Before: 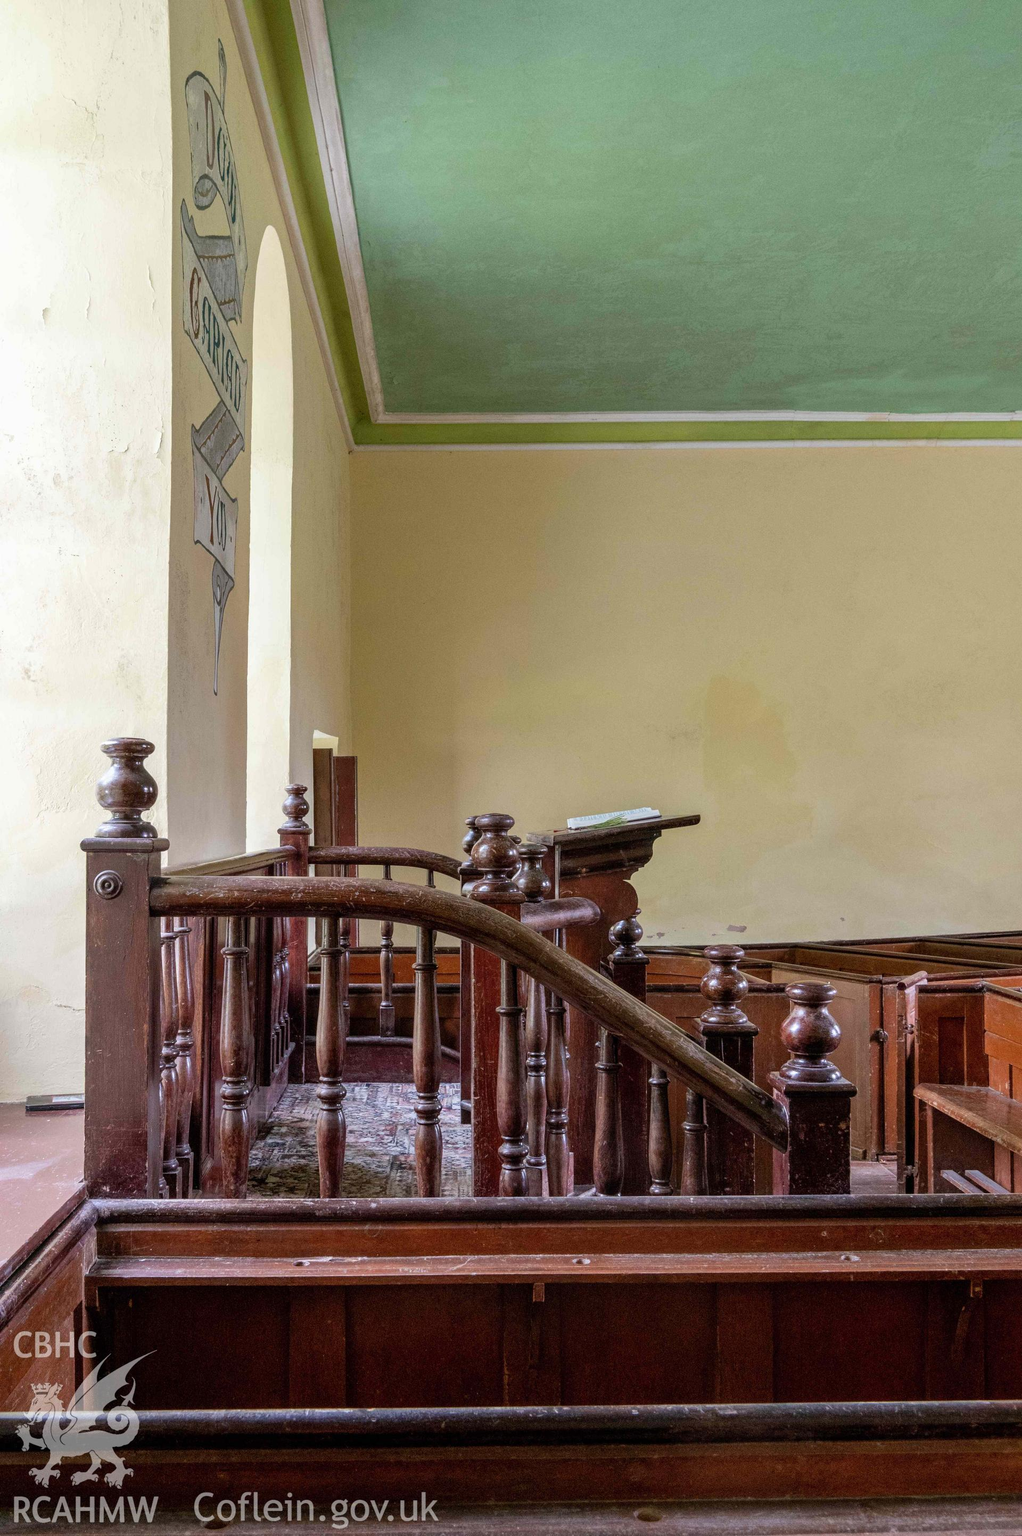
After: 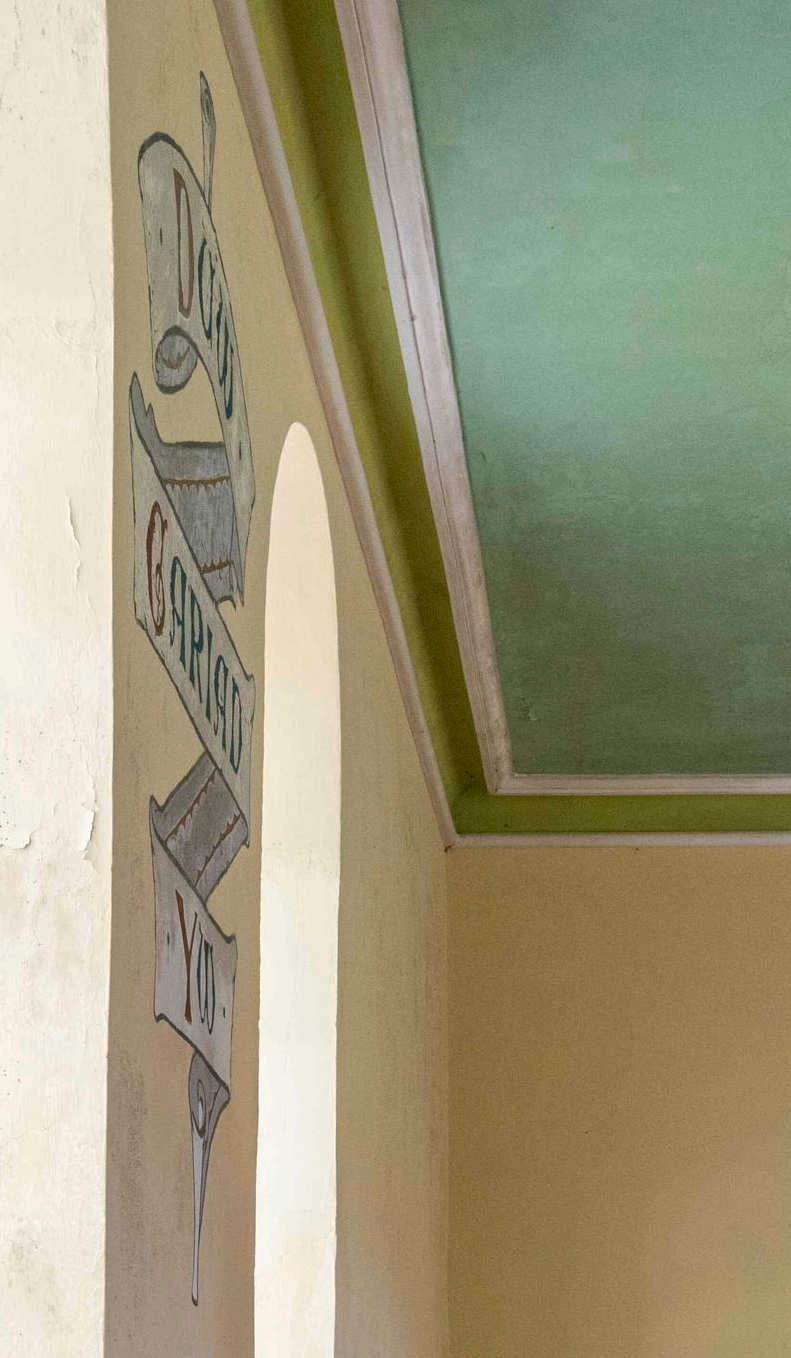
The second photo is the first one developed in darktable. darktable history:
crop and rotate: left 10.951%, top 0.047%, right 47.819%, bottom 52.868%
